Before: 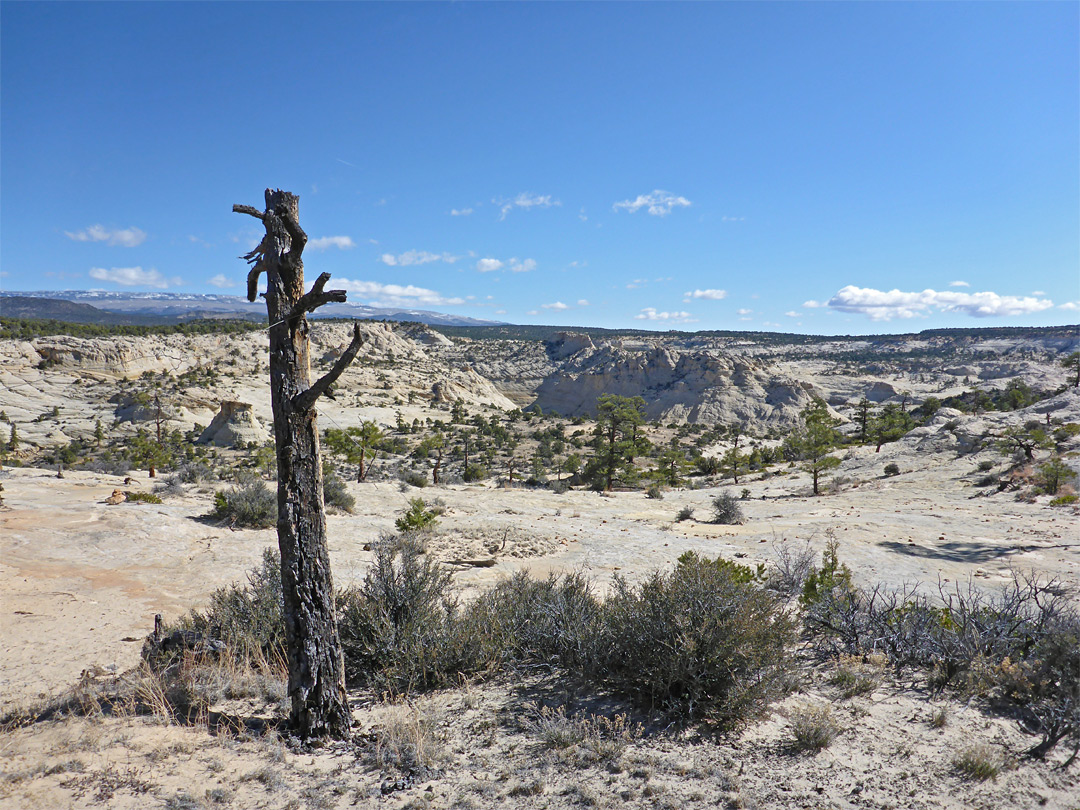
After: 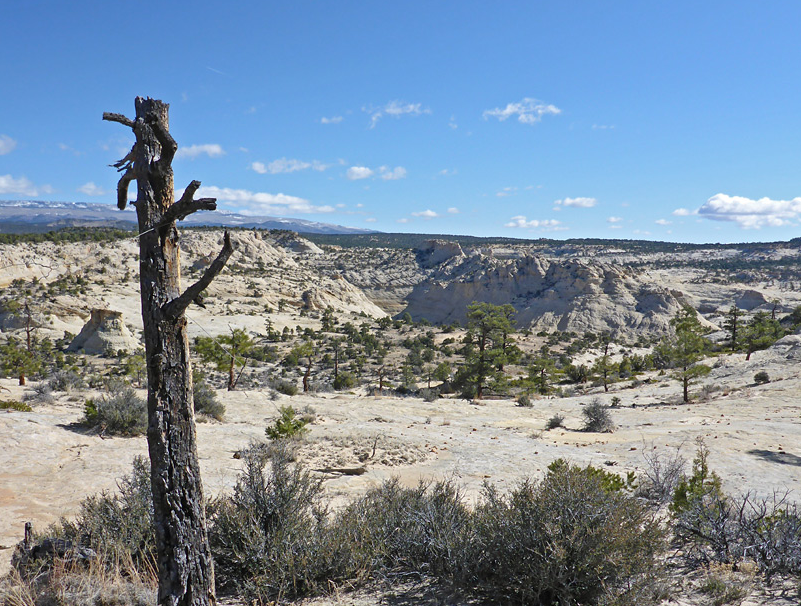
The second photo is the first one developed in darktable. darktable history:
crop and rotate: left 12.06%, top 11.426%, right 13.772%, bottom 13.755%
